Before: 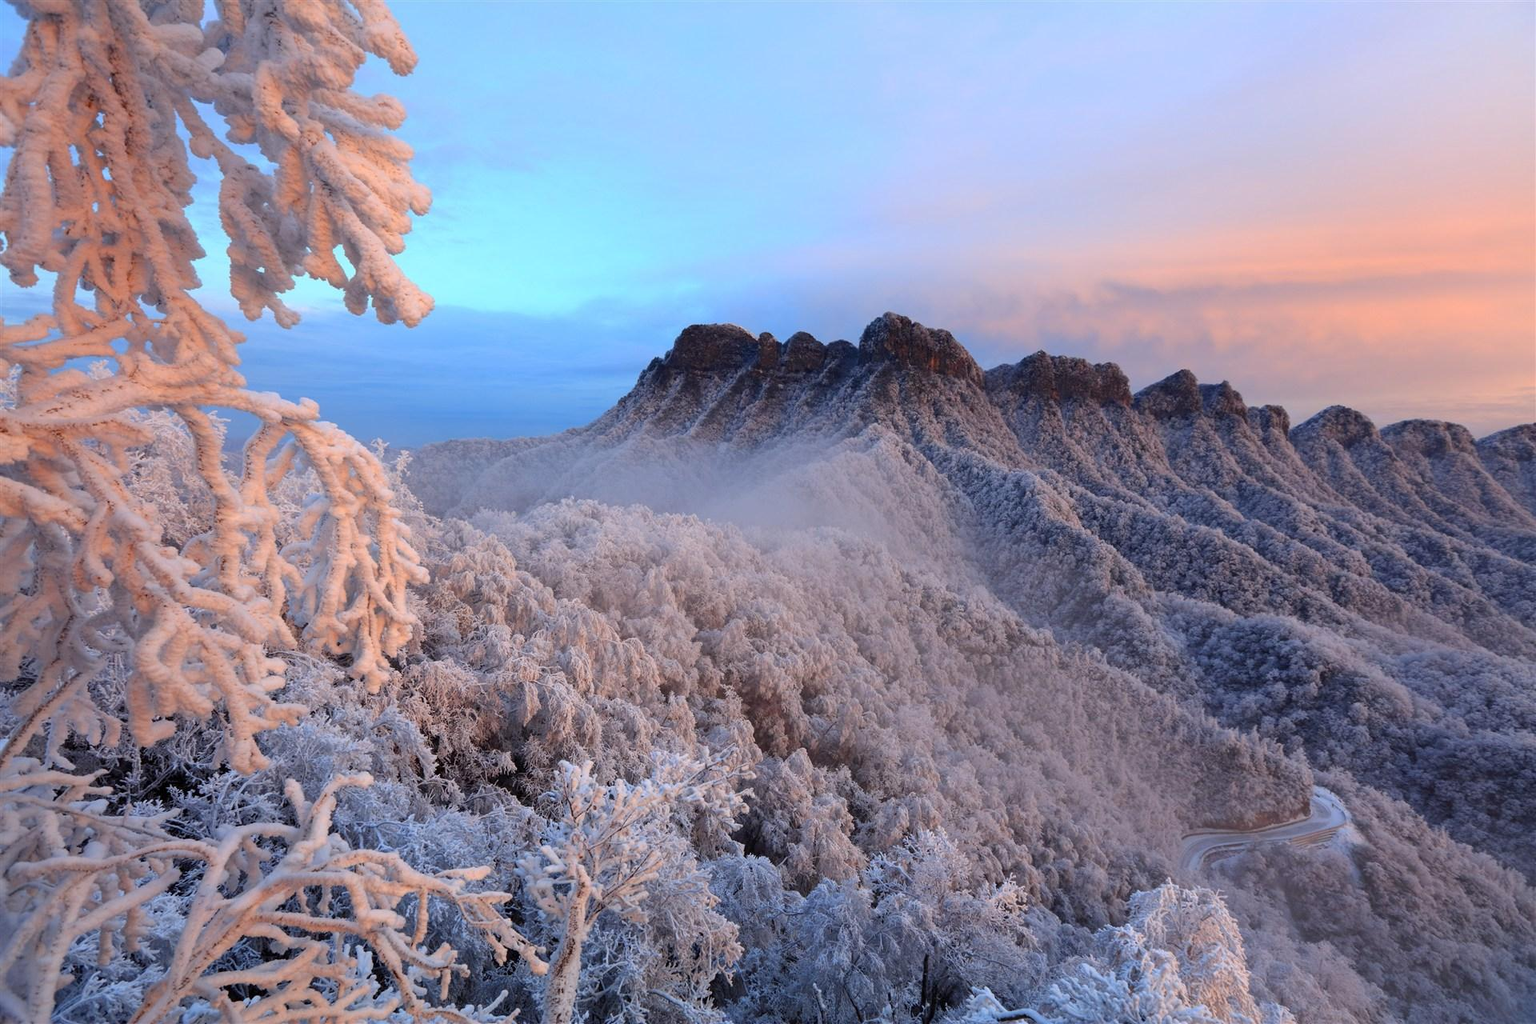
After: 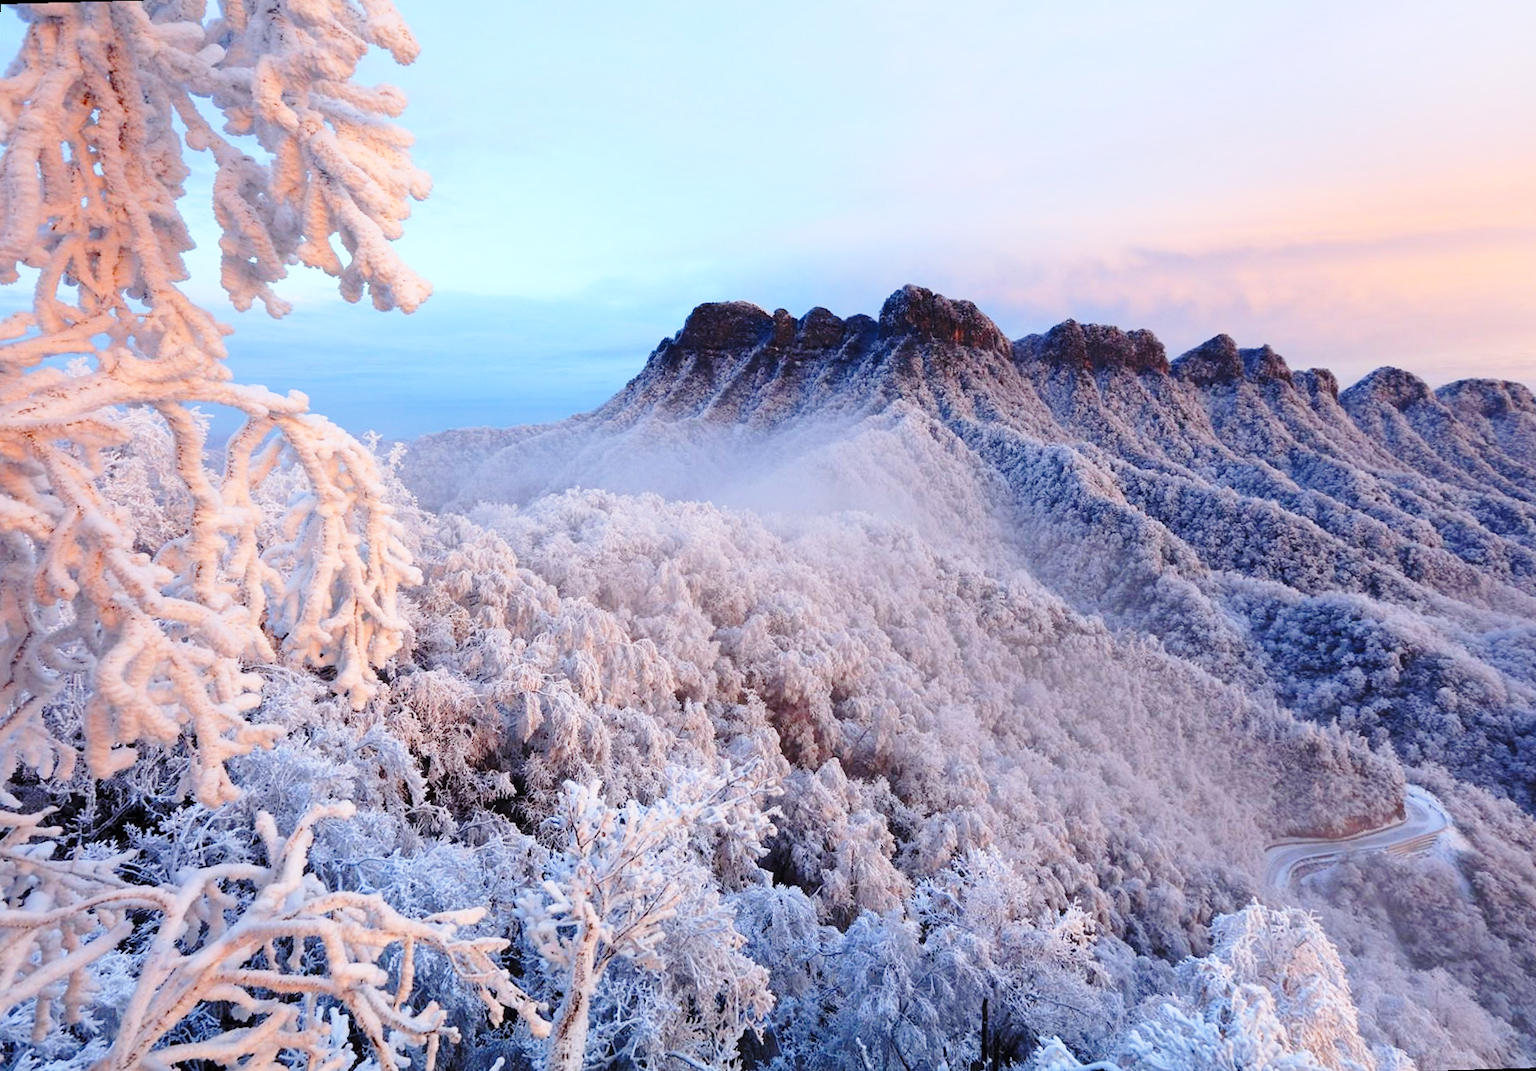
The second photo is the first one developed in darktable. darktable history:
rotate and perspective: rotation -1.68°, lens shift (vertical) -0.146, crop left 0.049, crop right 0.912, crop top 0.032, crop bottom 0.96
base curve: curves: ch0 [(0, 0) (0.028, 0.03) (0.121, 0.232) (0.46, 0.748) (0.859, 0.968) (1, 1)], preserve colors none
white balance: red 0.974, blue 1.044
